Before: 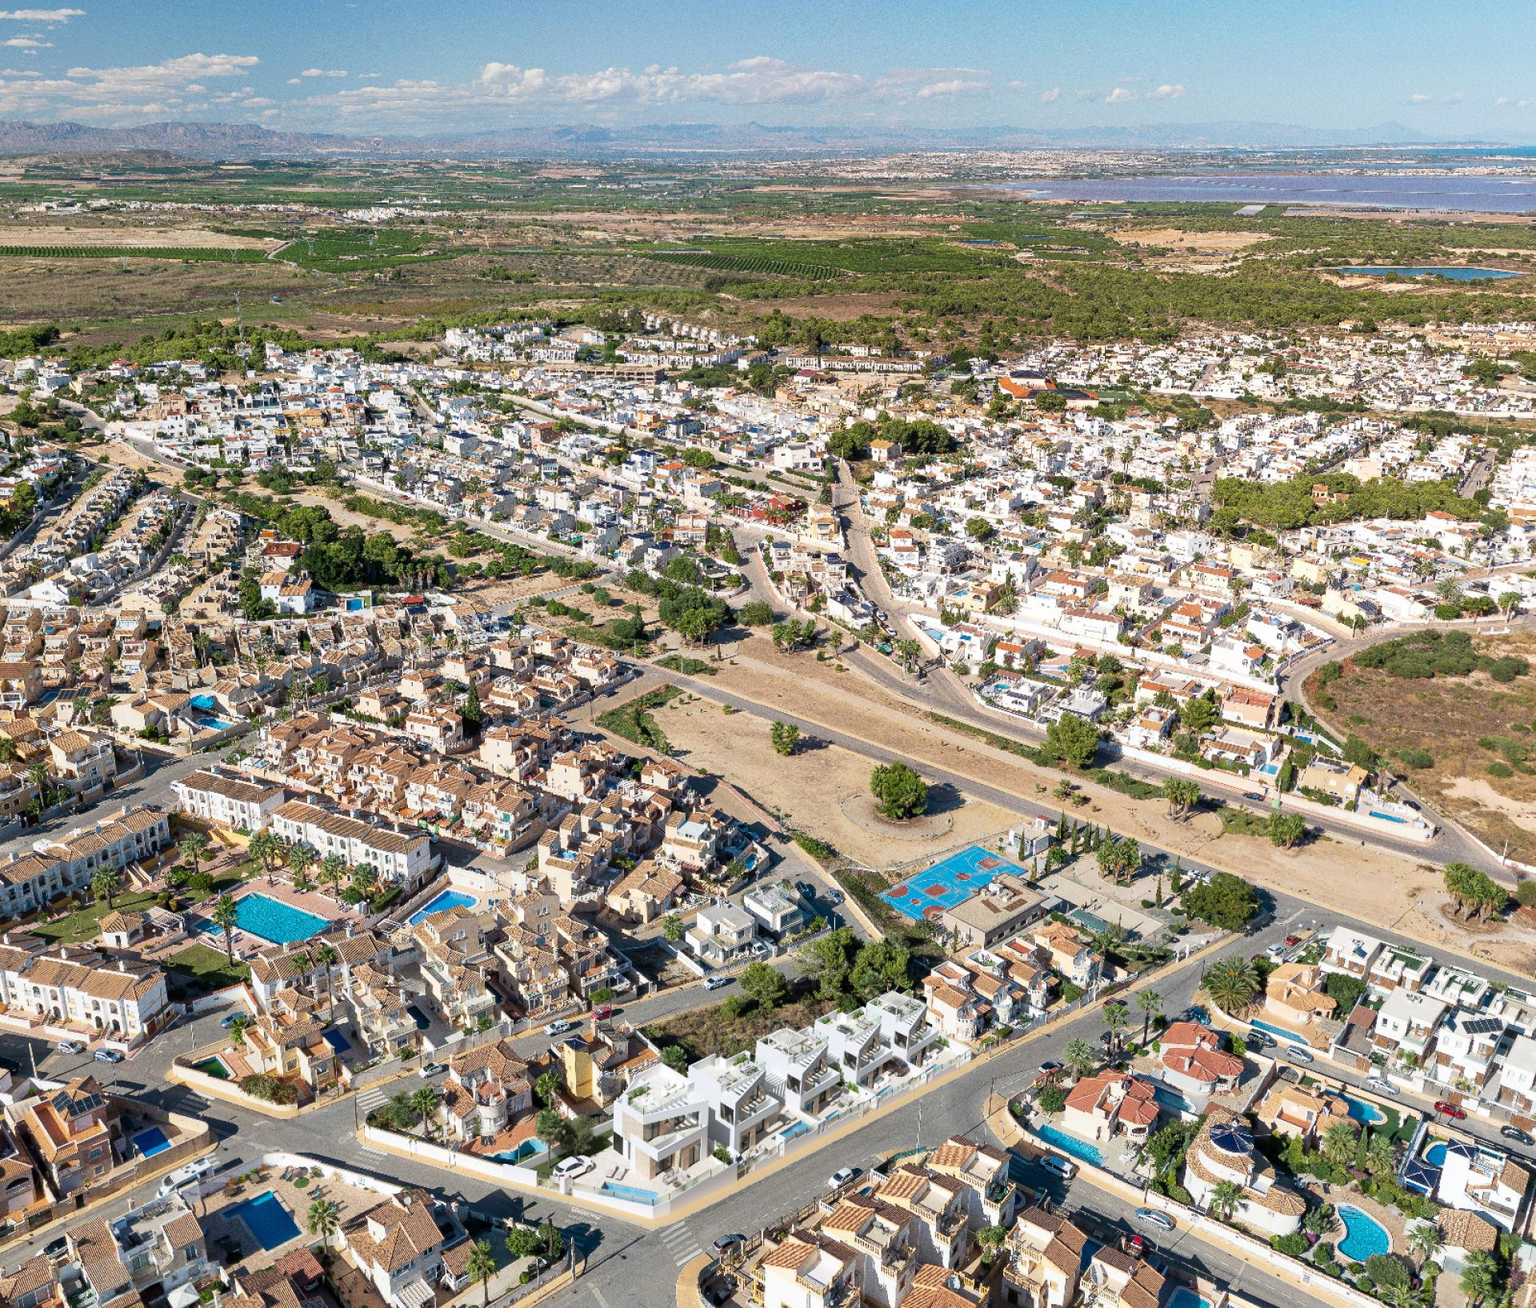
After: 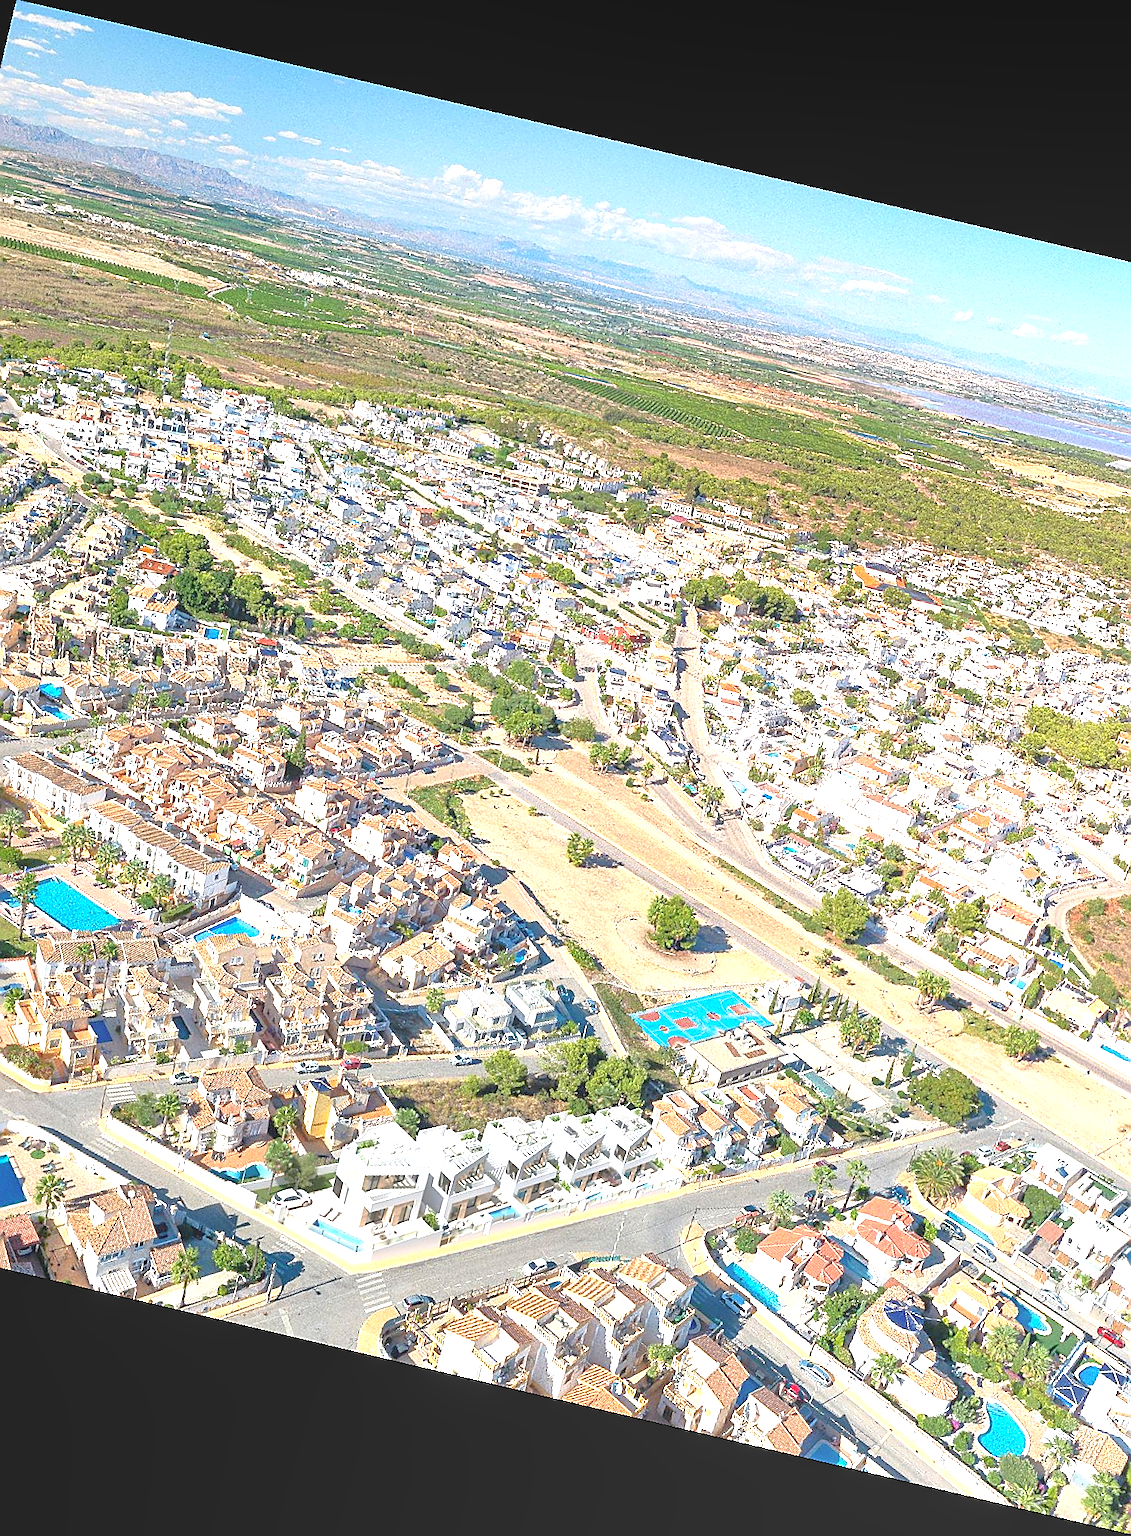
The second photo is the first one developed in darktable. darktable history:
local contrast: detail 70%
crop and rotate: left 15.754%, right 17.579%
exposure: exposure 2.25 EV, compensate highlight preservation false
rotate and perspective: rotation 13.27°, automatic cropping off
white balance: emerald 1
tone equalizer: -8 EV -0.002 EV, -7 EV 0.005 EV, -6 EV -0.008 EV, -5 EV 0.007 EV, -4 EV -0.042 EV, -3 EV -0.233 EV, -2 EV -0.662 EV, -1 EV -0.983 EV, +0 EV -0.969 EV, smoothing diameter 2%, edges refinement/feathering 20, mask exposure compensation -1.57 EV, filter diffusion 5
sharpen: radius 1.4, amount 1.25, threshold 0.7
